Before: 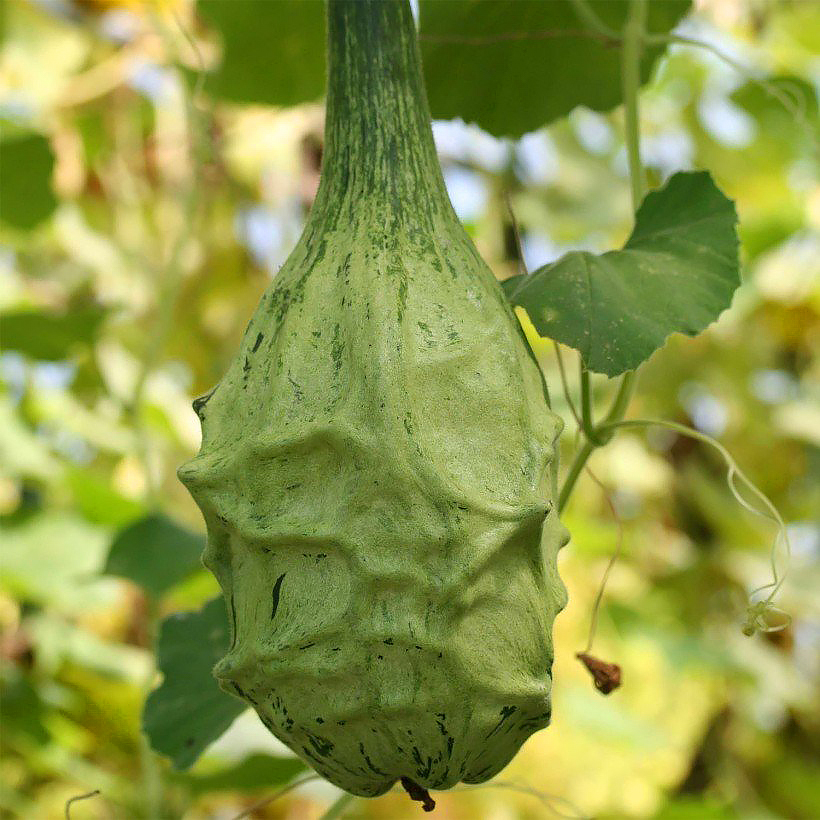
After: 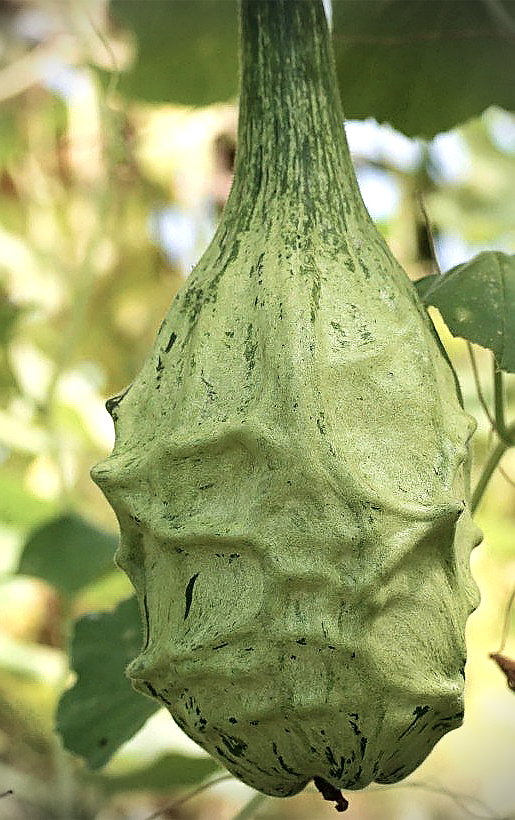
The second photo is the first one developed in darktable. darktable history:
crop: left 10.668%, right 26.47%
sharpen: on, module defaults
vignetting: fall-off start 87.96%, fall-off radius 24.72%
contrast brightness saturation: contrast 0.102, saturation -0.363
haze removal: compatibility mode true, adaptive false
tone equalizer: -8 EV -0.416 EV, -7 EV -0.421 EV, -6 EV -0.316 EV, -5 EV -0.226 EV, -3 EV 0.257 EV, -2 EV 0.314 EV, -1 EV 0.391 EV, +0 EV 0.438 EV
velvia: on, module defaults
